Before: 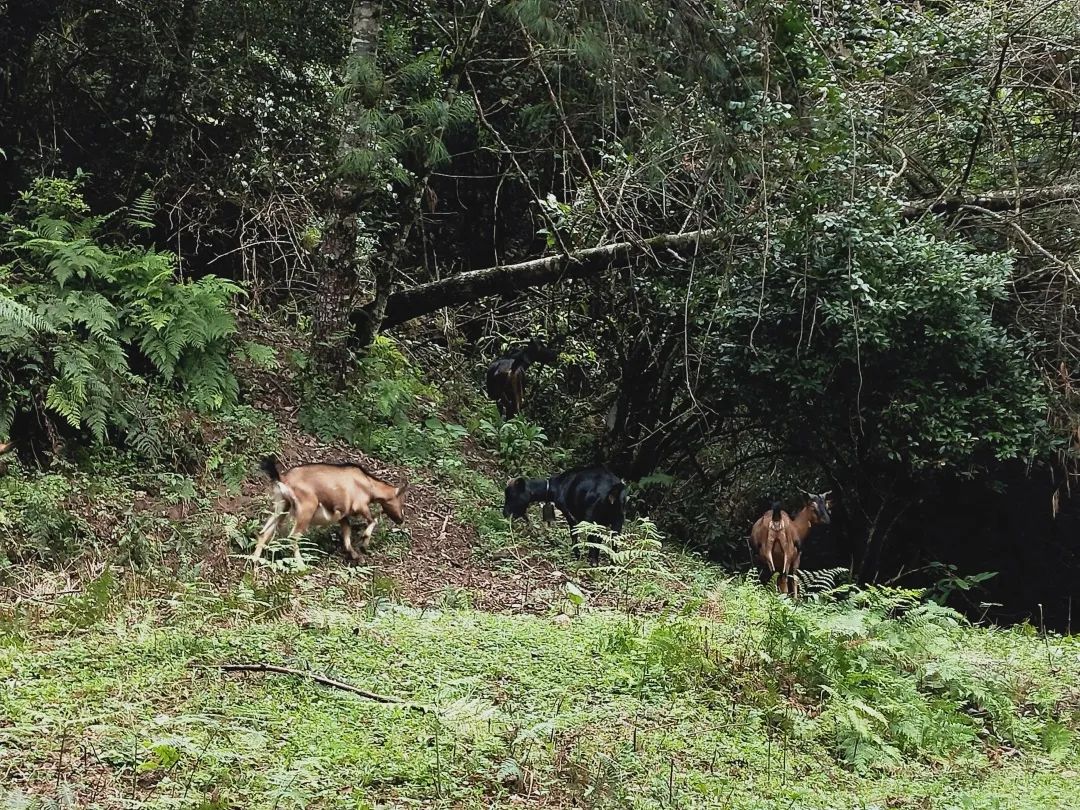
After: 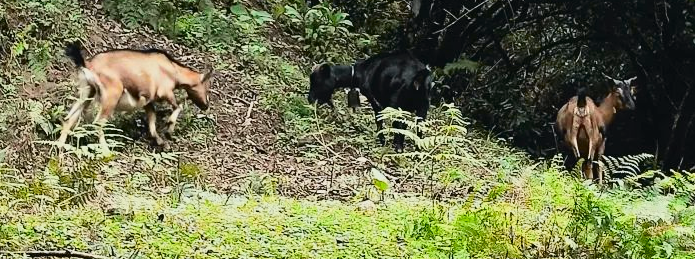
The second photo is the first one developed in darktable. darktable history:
crop: left 18.091%, top 51.13%, right 17.525%, bottom 16.85%
tone curve: curves: ch0 [(0, 0) (0.11, 0.081) (0.256, 0.259) (0.398, 0.475) (0.498, 0.611) (0.65, 0.757) (0.835, 0.883) (1, 0.961)]; ch1 [(0, 0) (0.346, 0.307) (0.408, 0.369) (0.453, 0.457) (0.482, 0.479) (0.502, 0.498) (0.521, 0.51) (0.553, 0.554) (0.618, 0.65) (0.693, 0.727) (1, 1)]; ch2 [(0, 0) (0.358, 0.362) (0.434, 0.46) (0.485, 0.494) (0.5, 0.494) (0.511, 0.508) (0.537, 0.55) (0.579, 0.599) (0.621, 0.693) (1, 1)], color space Lab, independent channels, preserve colors none
